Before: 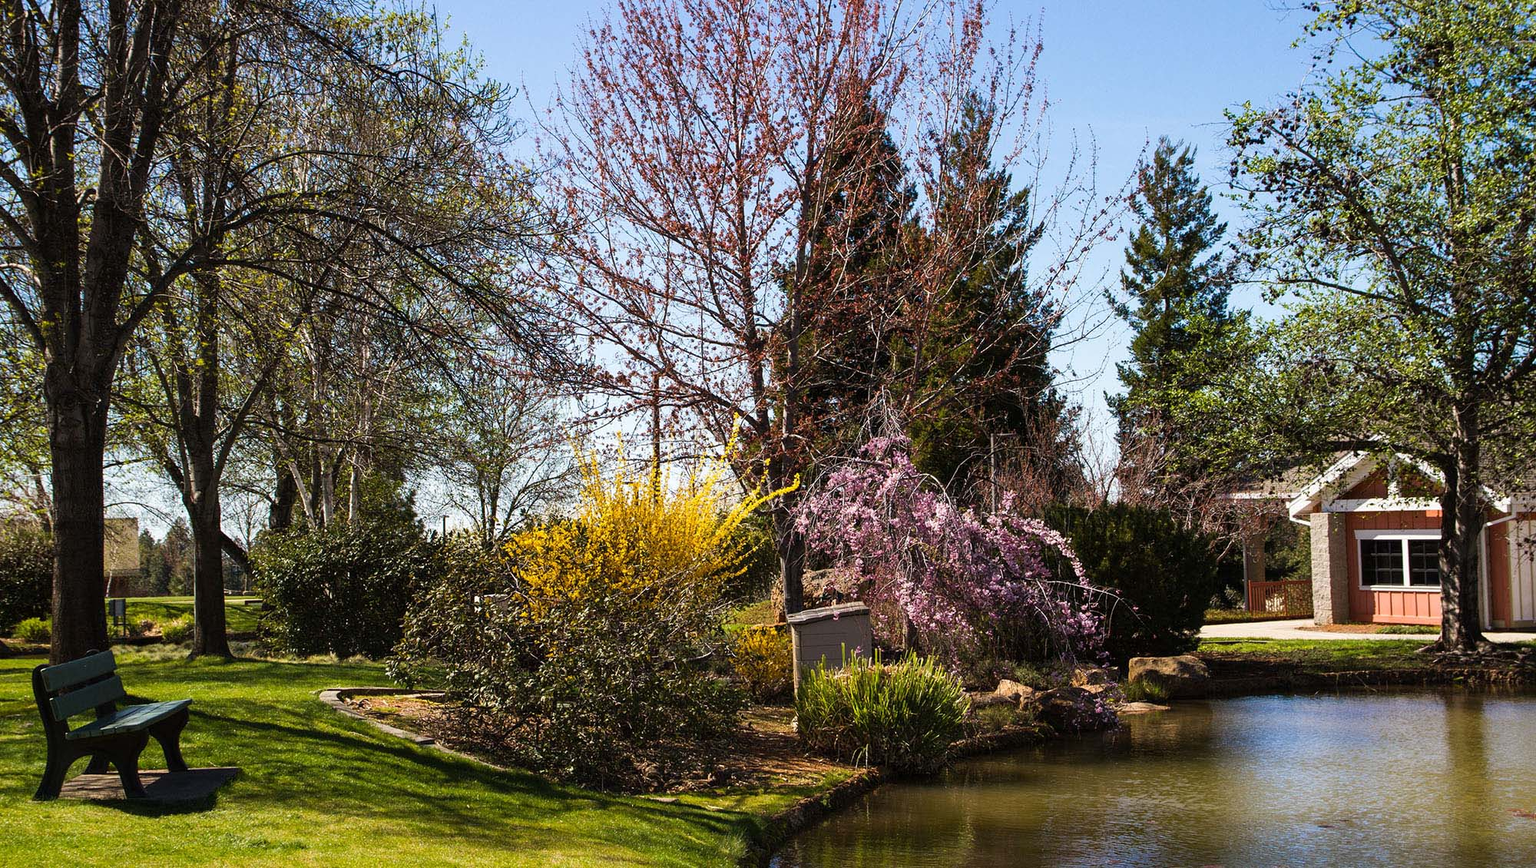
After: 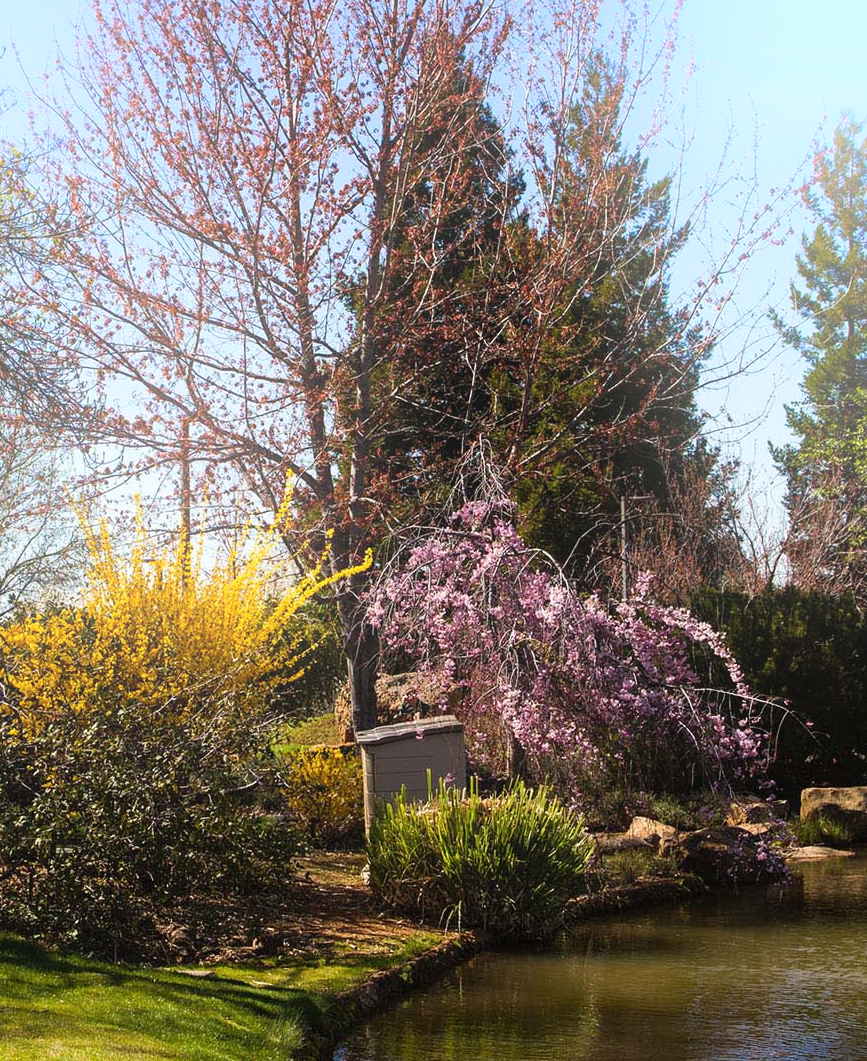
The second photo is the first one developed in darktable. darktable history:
crop: left 33.452%, top 6.025%, right 23.155%
bloom: on, module defaults
